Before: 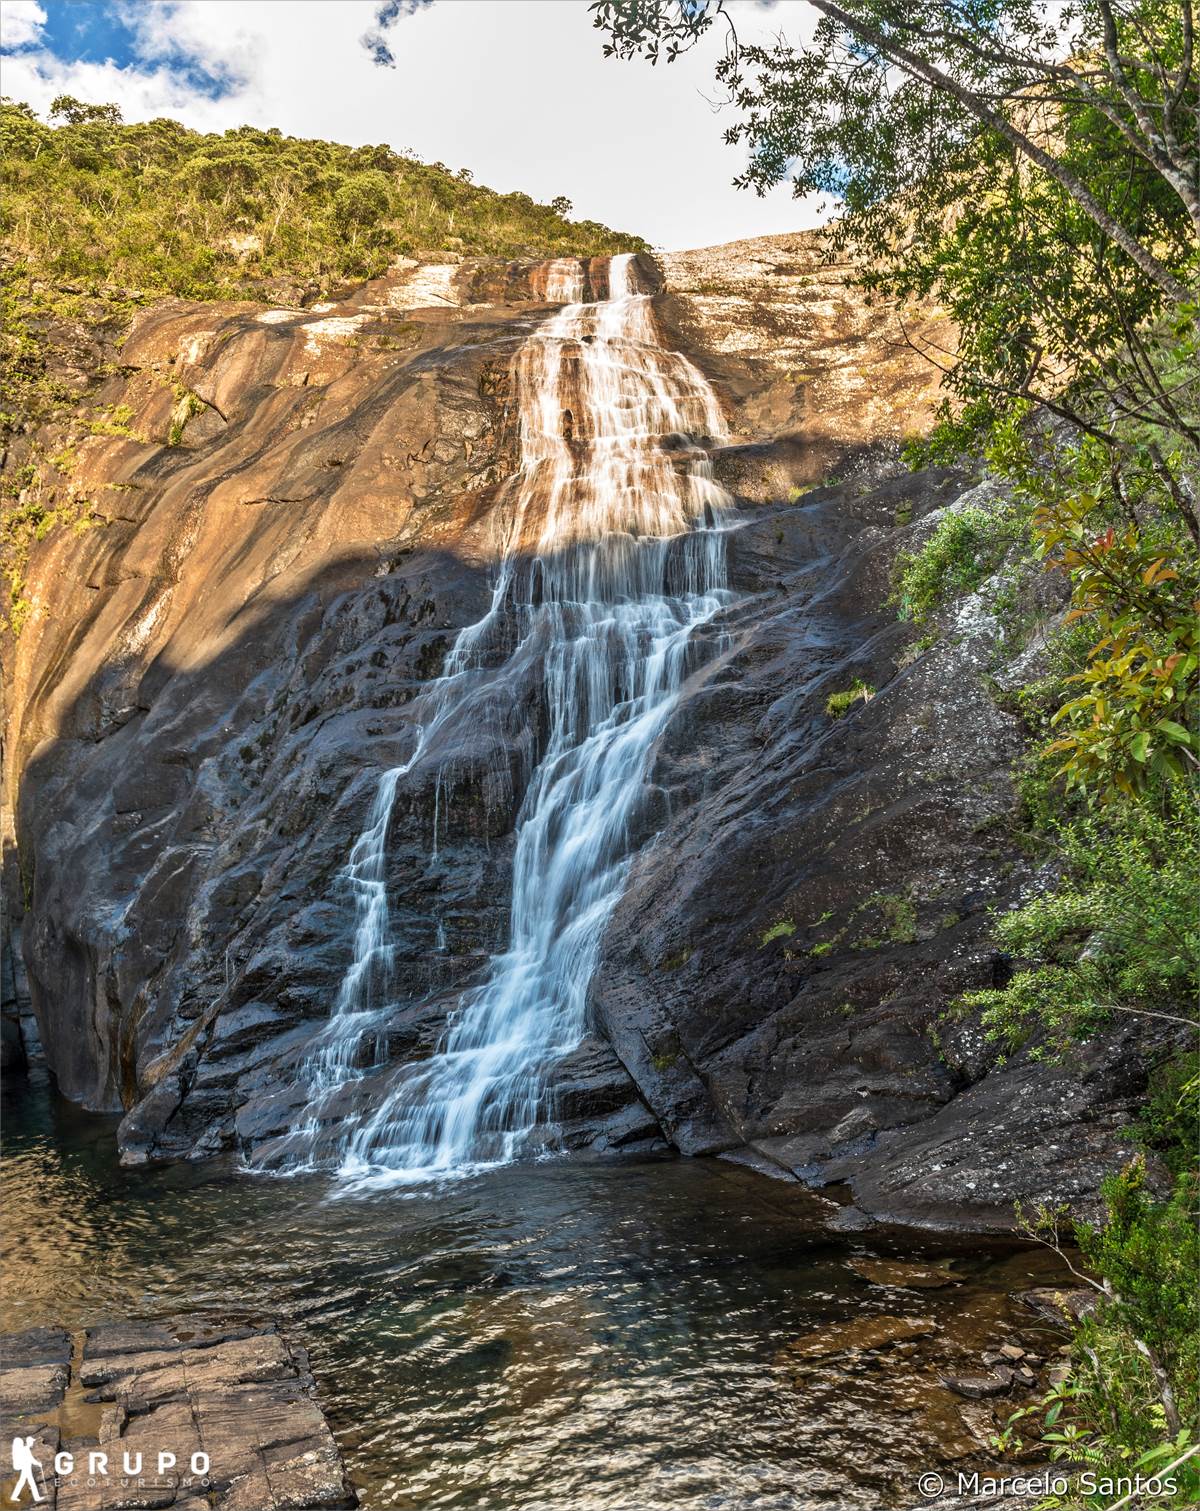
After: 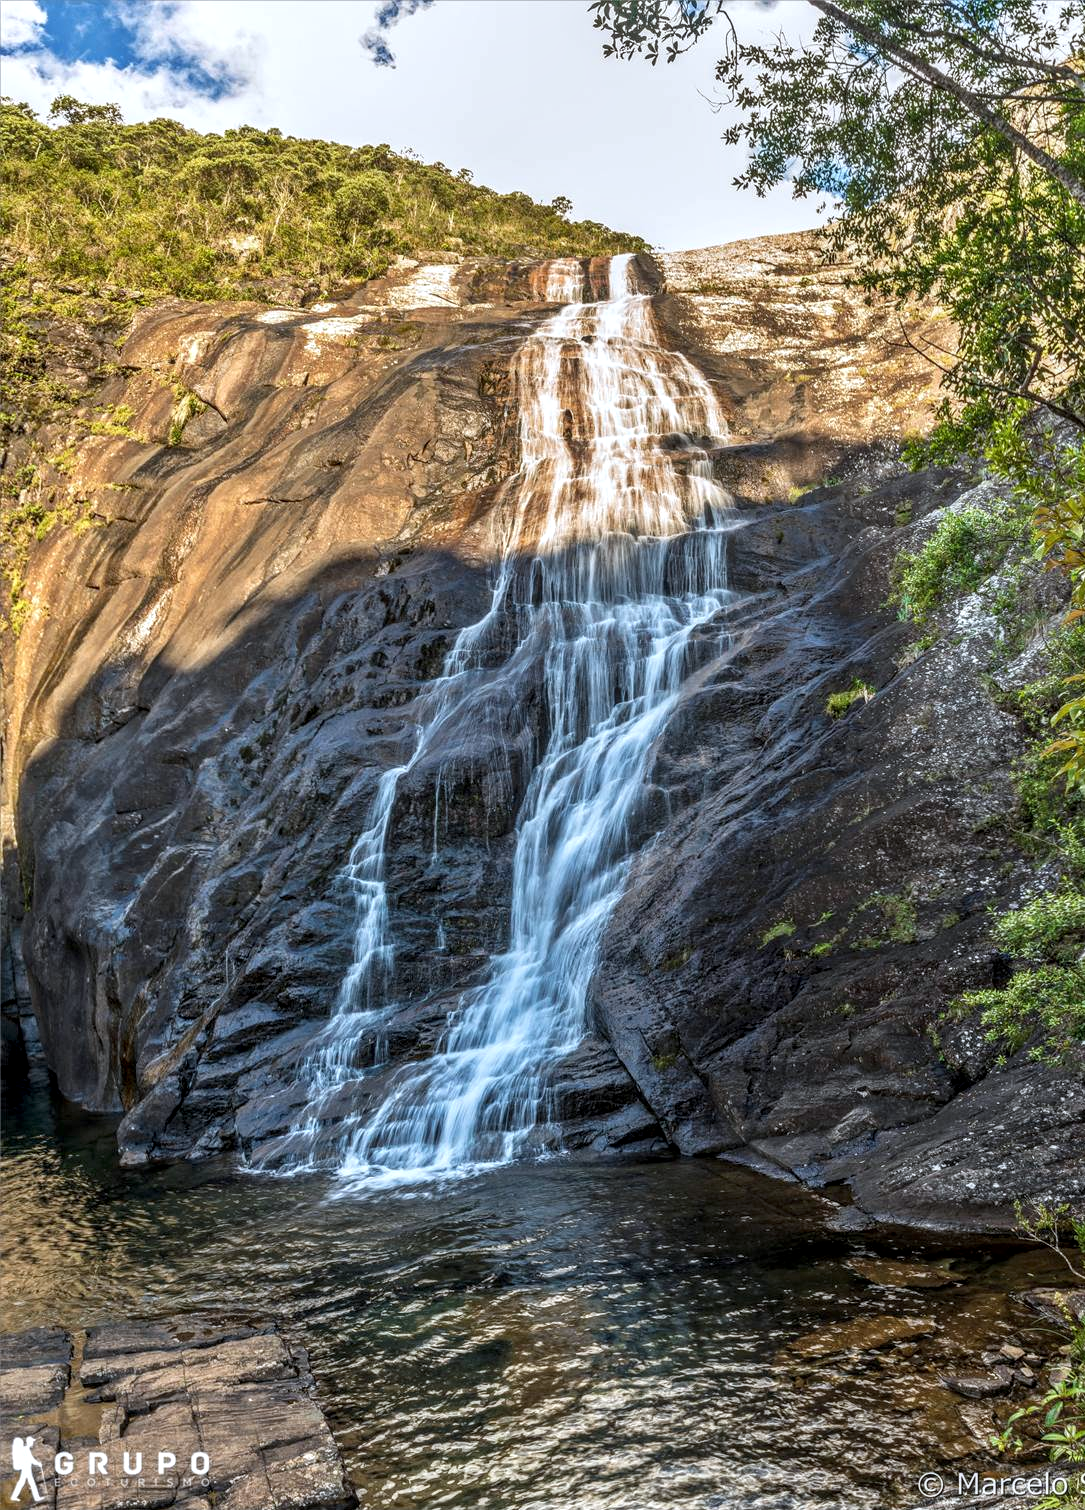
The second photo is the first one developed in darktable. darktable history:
white balance: red 0.967, blue 1.049
crop: right 9.509%, bottom 0.031%
local contrast: on, module defaults
